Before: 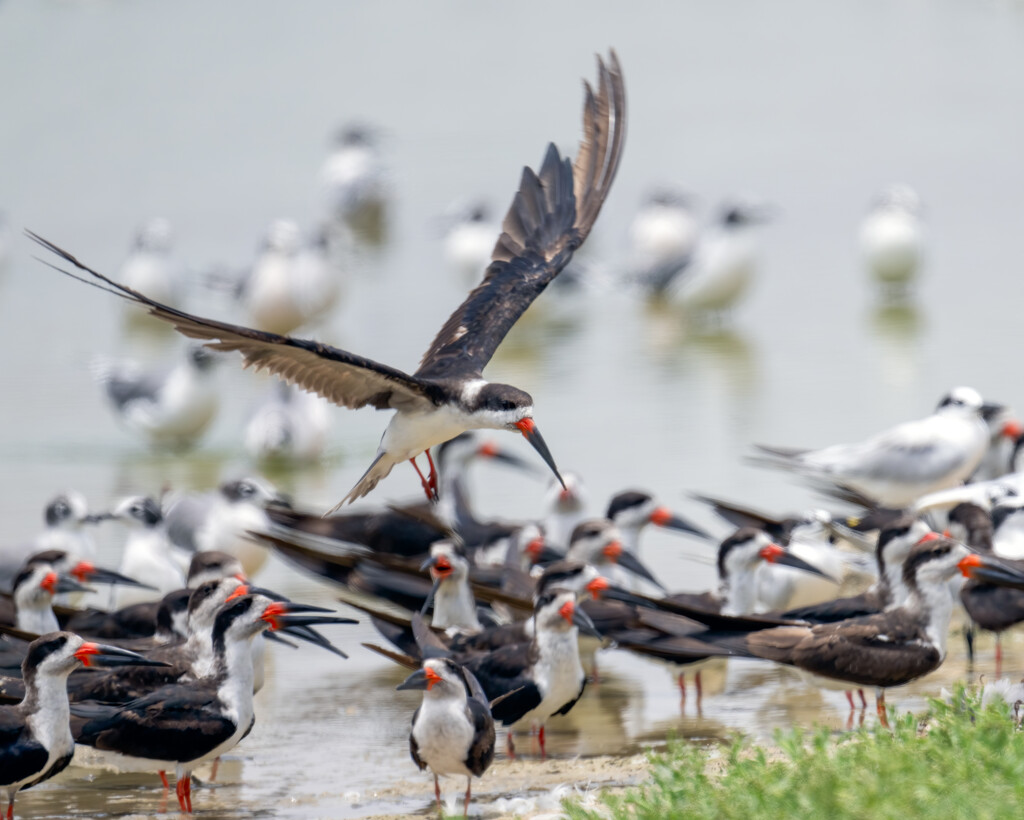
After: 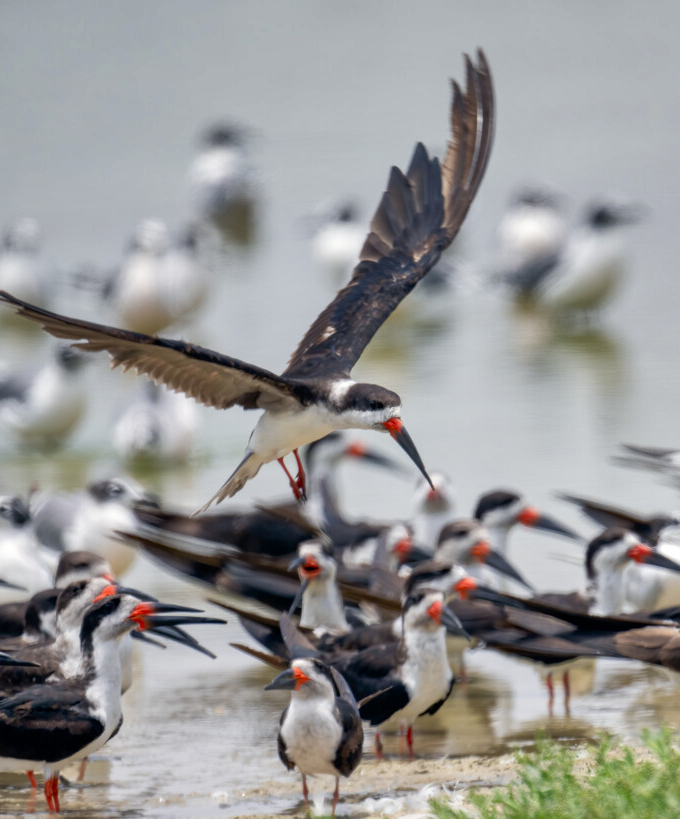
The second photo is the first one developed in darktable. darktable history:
shadows and highlights: shadows 73.39, highlights -60.63, soften with gaussian
crop and rotate: left 12.897%, right 20.634%
